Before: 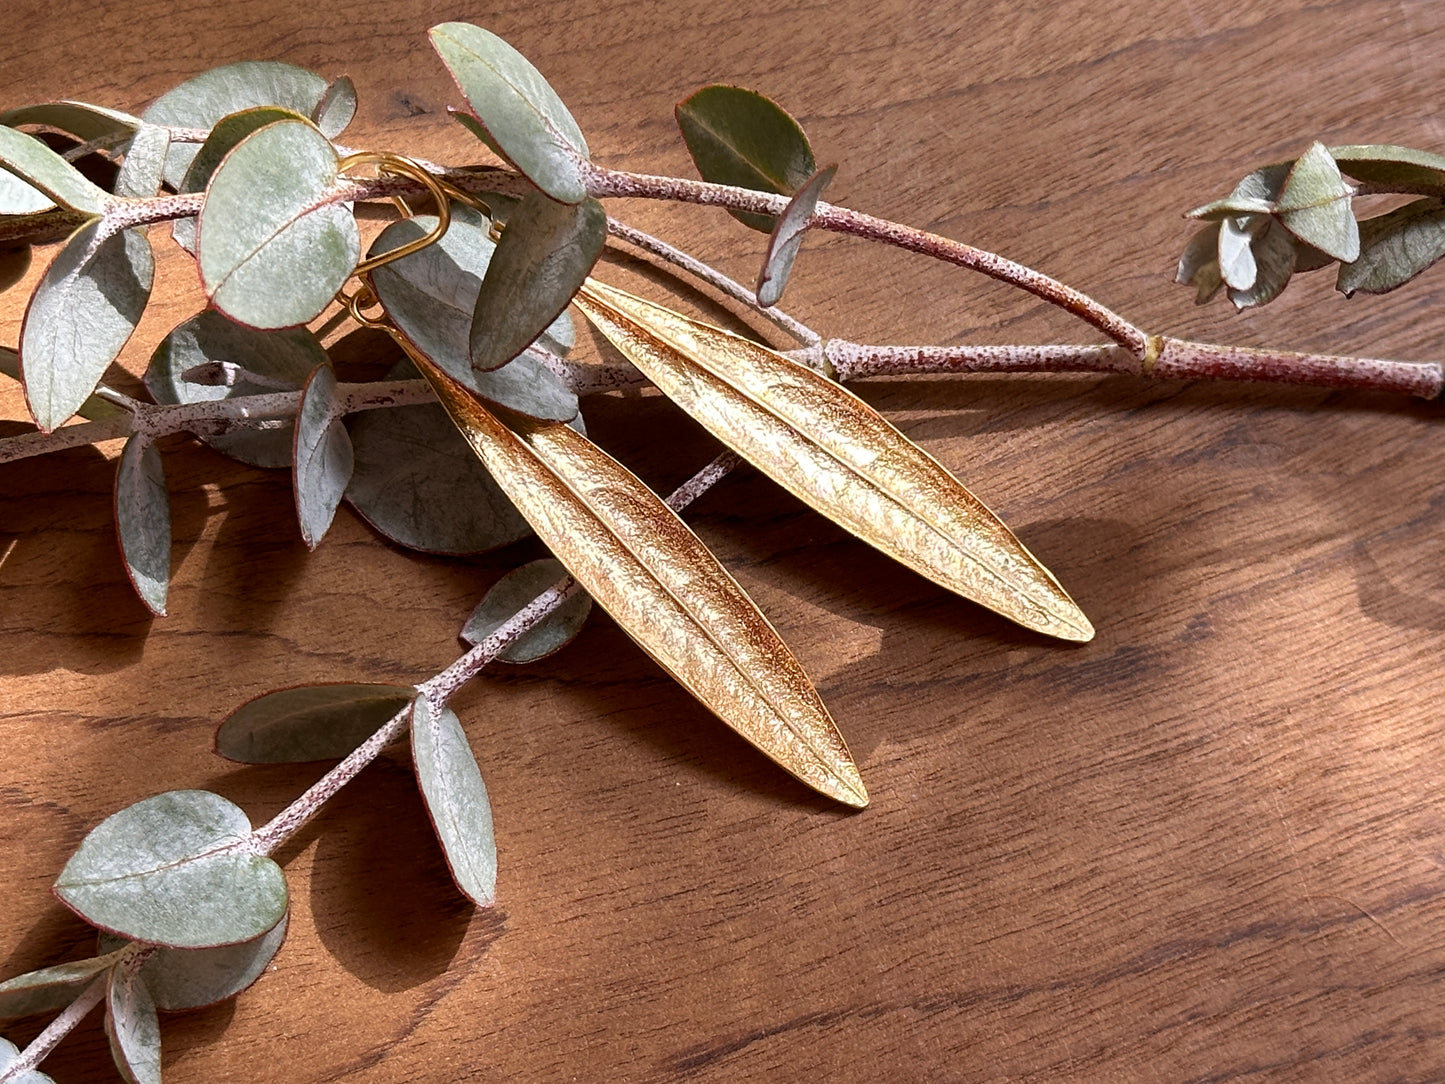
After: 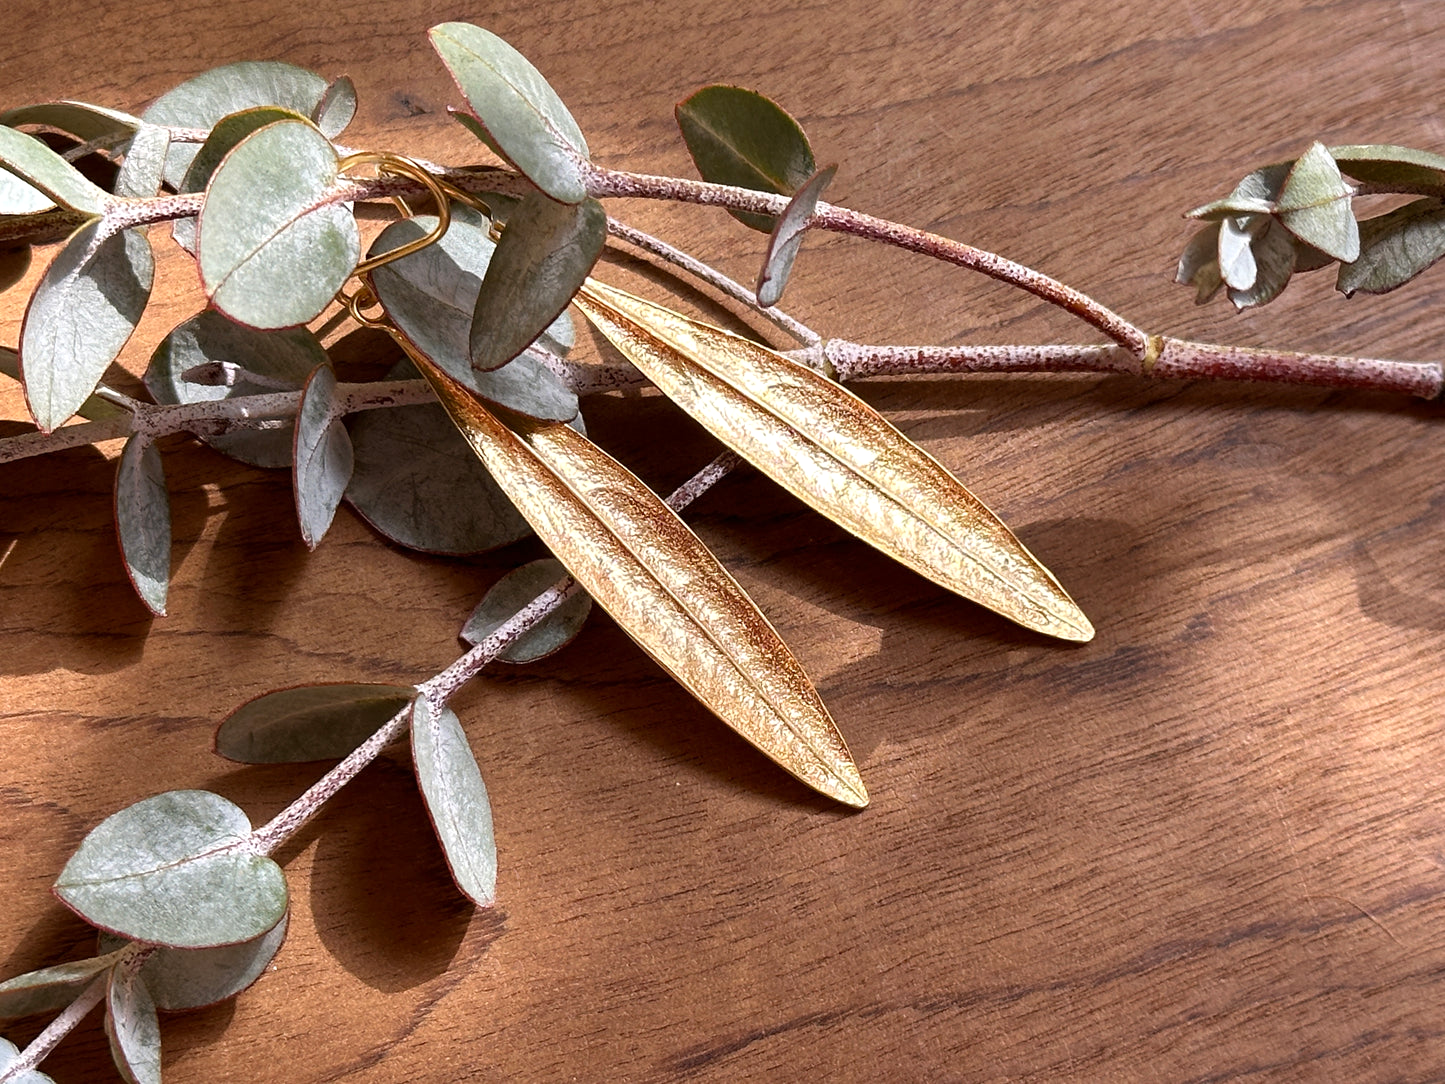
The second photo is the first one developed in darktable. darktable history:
tone equalizer: on, module defaults
exposure: exposure 0.128 EV, compensate highlight preservation false
